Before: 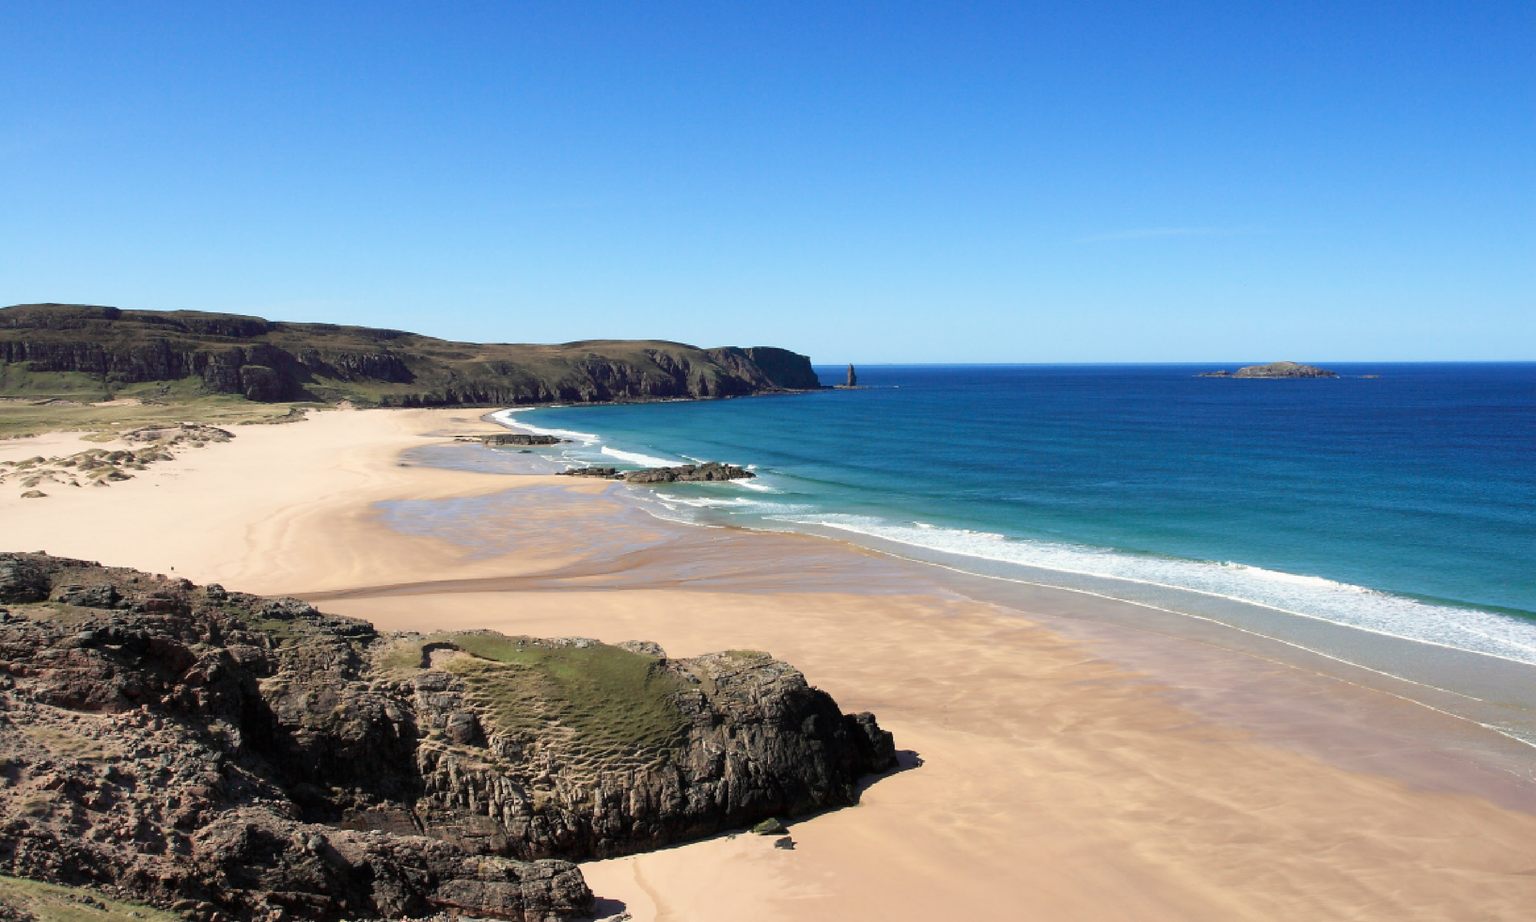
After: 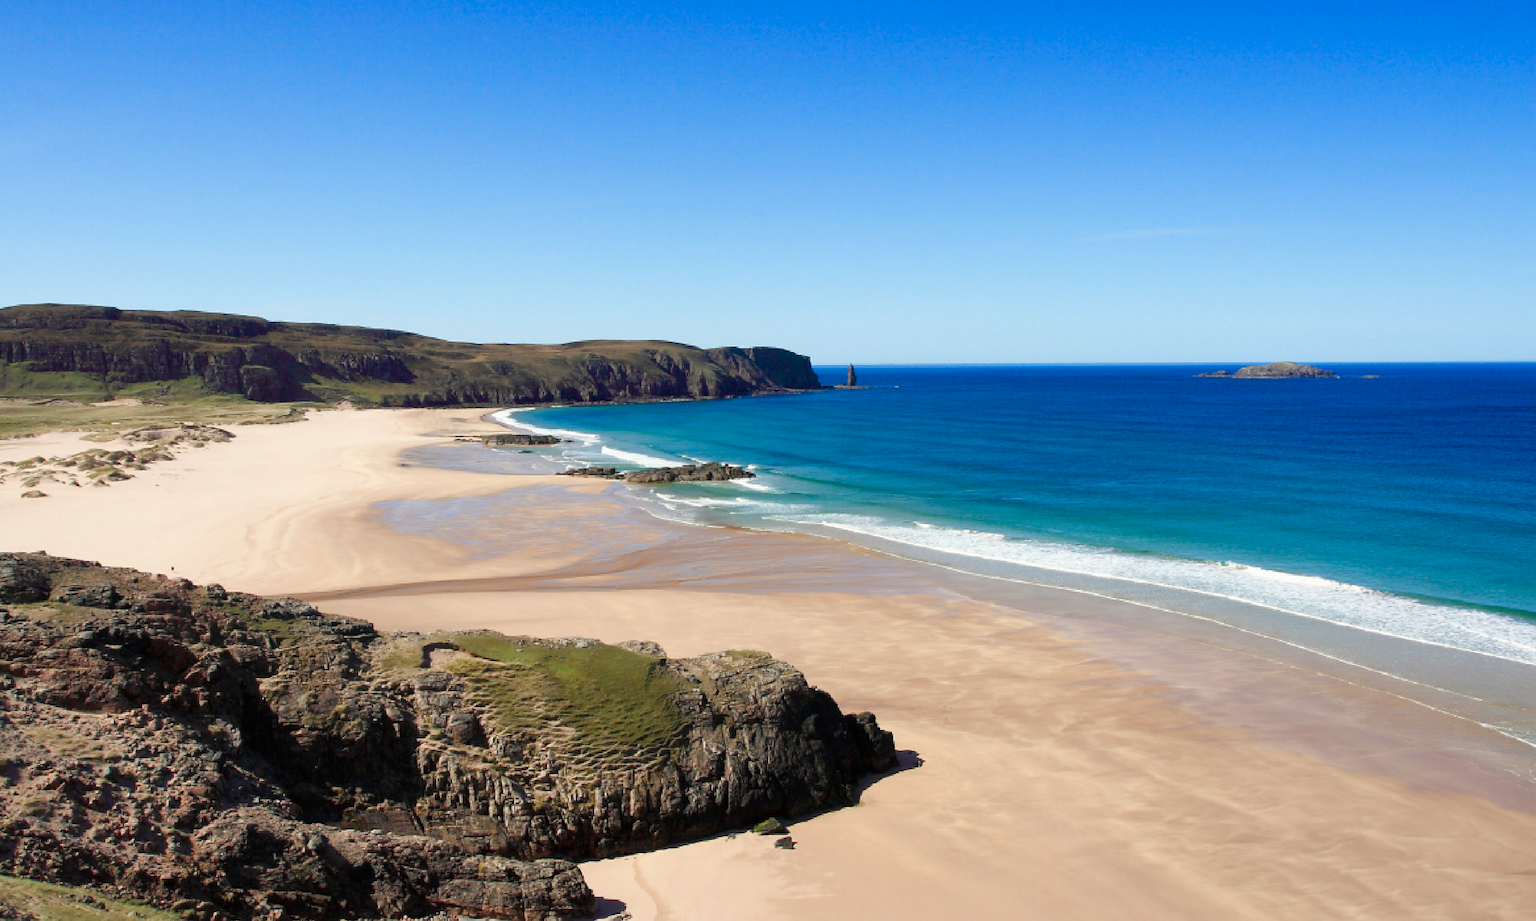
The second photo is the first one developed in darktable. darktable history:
color balance rgb: perceptual saturation grading › global saturation 0.072%, perceptual saturation grading › highlights -17.866%, perceptual saturation grading › mid-tones 32.821%, perceptual saturation grading › shadows 50.528%
